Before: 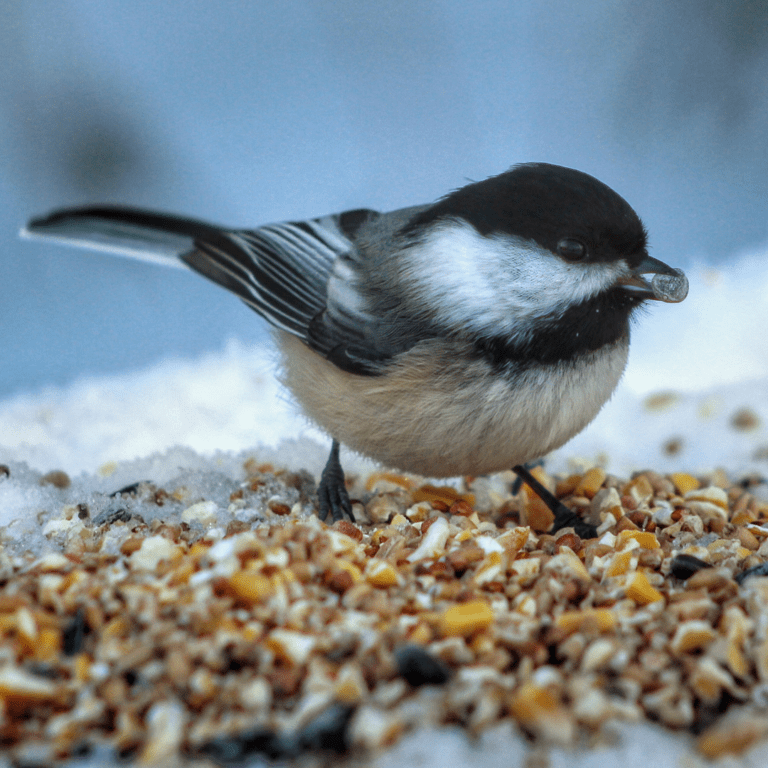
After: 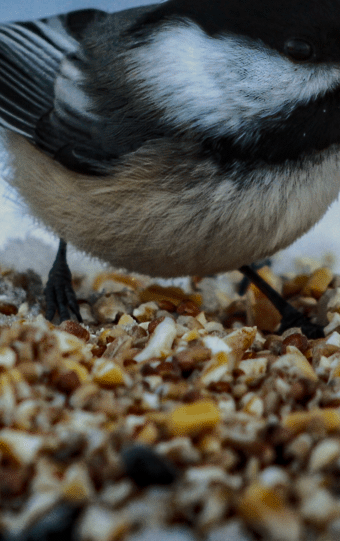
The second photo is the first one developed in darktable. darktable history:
exposure: exposure -0.596 EV, compensate exposure bias true, compensate highlight preservation false
base curve: curves: ch0 [(0, 0) (0.073, 0.04) (0.157, 0.139) (0.492, 0.492) (0.758, 0.758) (1, 1)]
crop: left 35.592%, top 26.138%, right 20.121%, bottom 3.361%
haze removal: compatibility mode true, adaptive false
